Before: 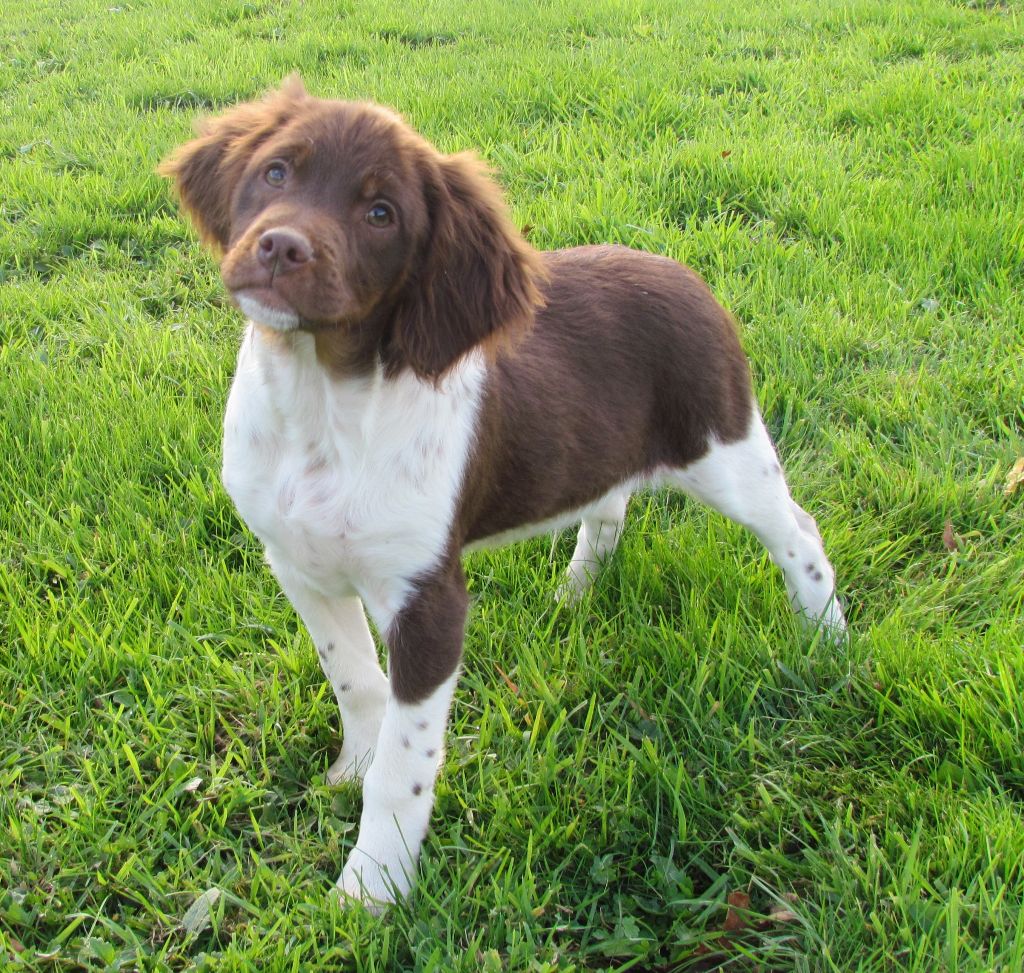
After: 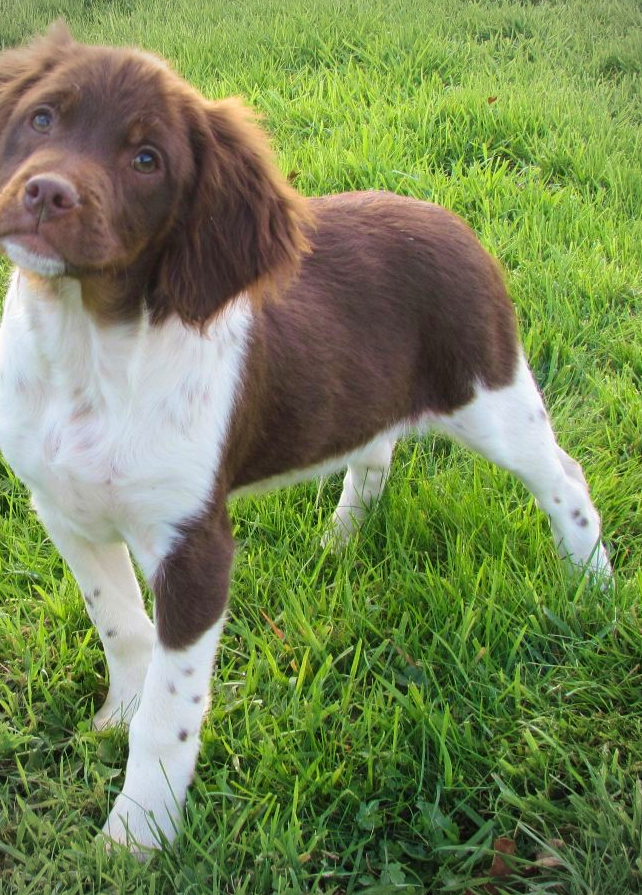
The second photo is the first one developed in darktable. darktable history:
vignetting: on, module defaults
velvia: on, module defaults
crop and rotate: left 22.904%, top 5.624%, right 14.381%, bottom 2.365%
